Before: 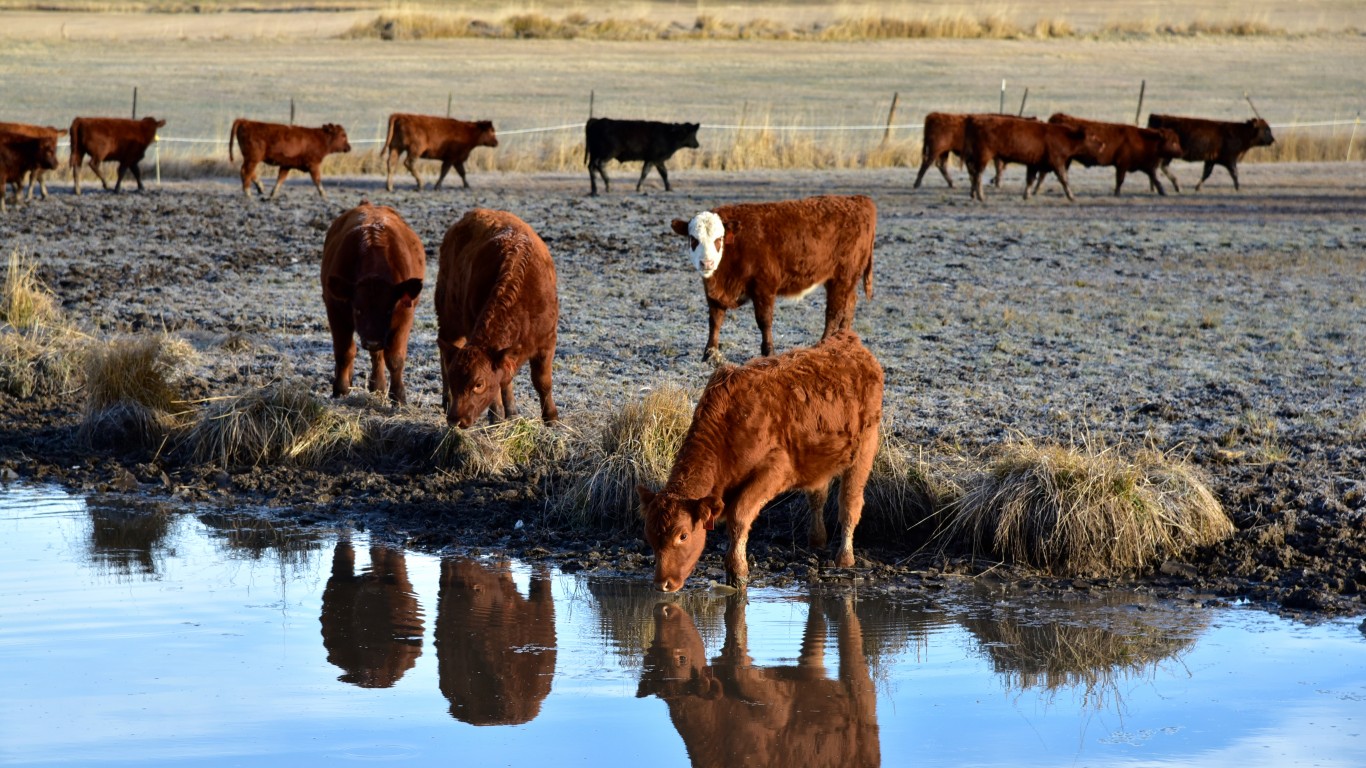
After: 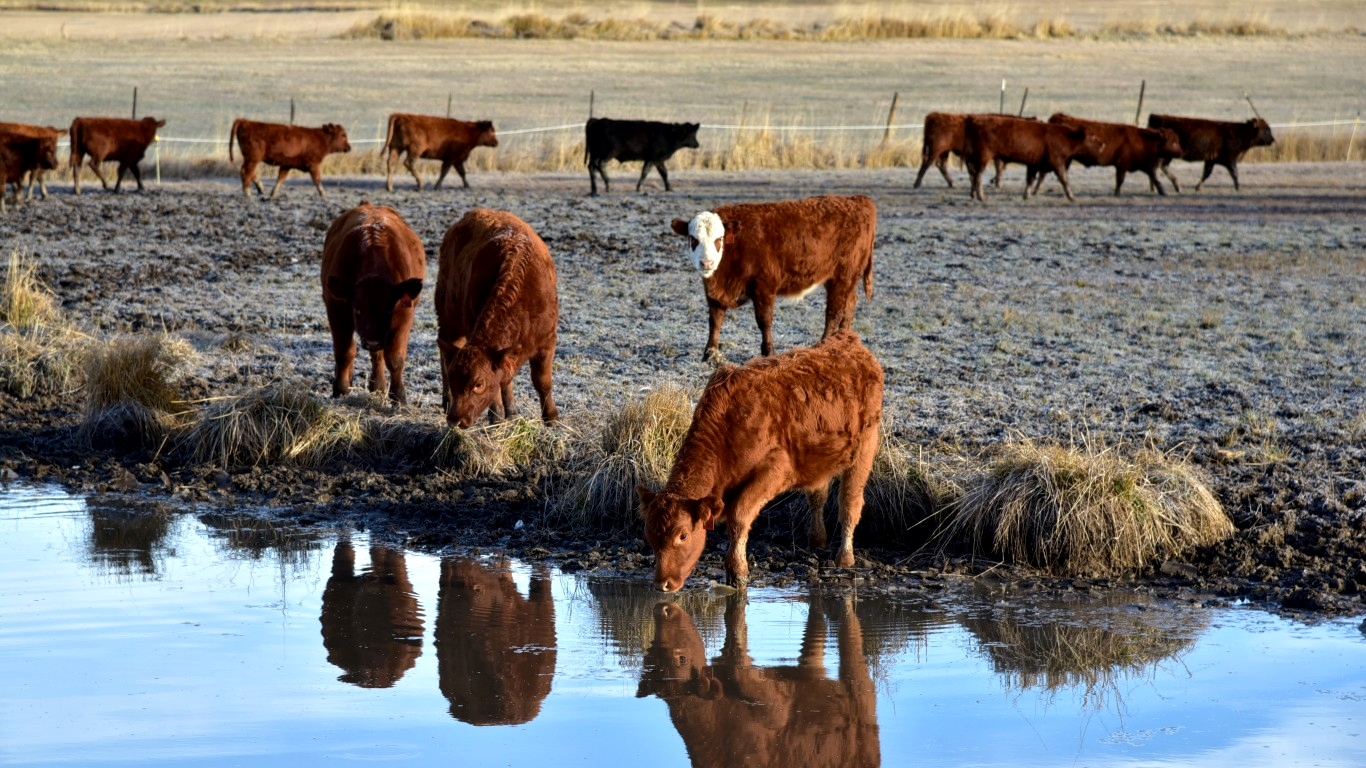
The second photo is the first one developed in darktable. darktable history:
local contrast: highlights 104%, shadows 100%, detail 119%, midtone range 0.2
